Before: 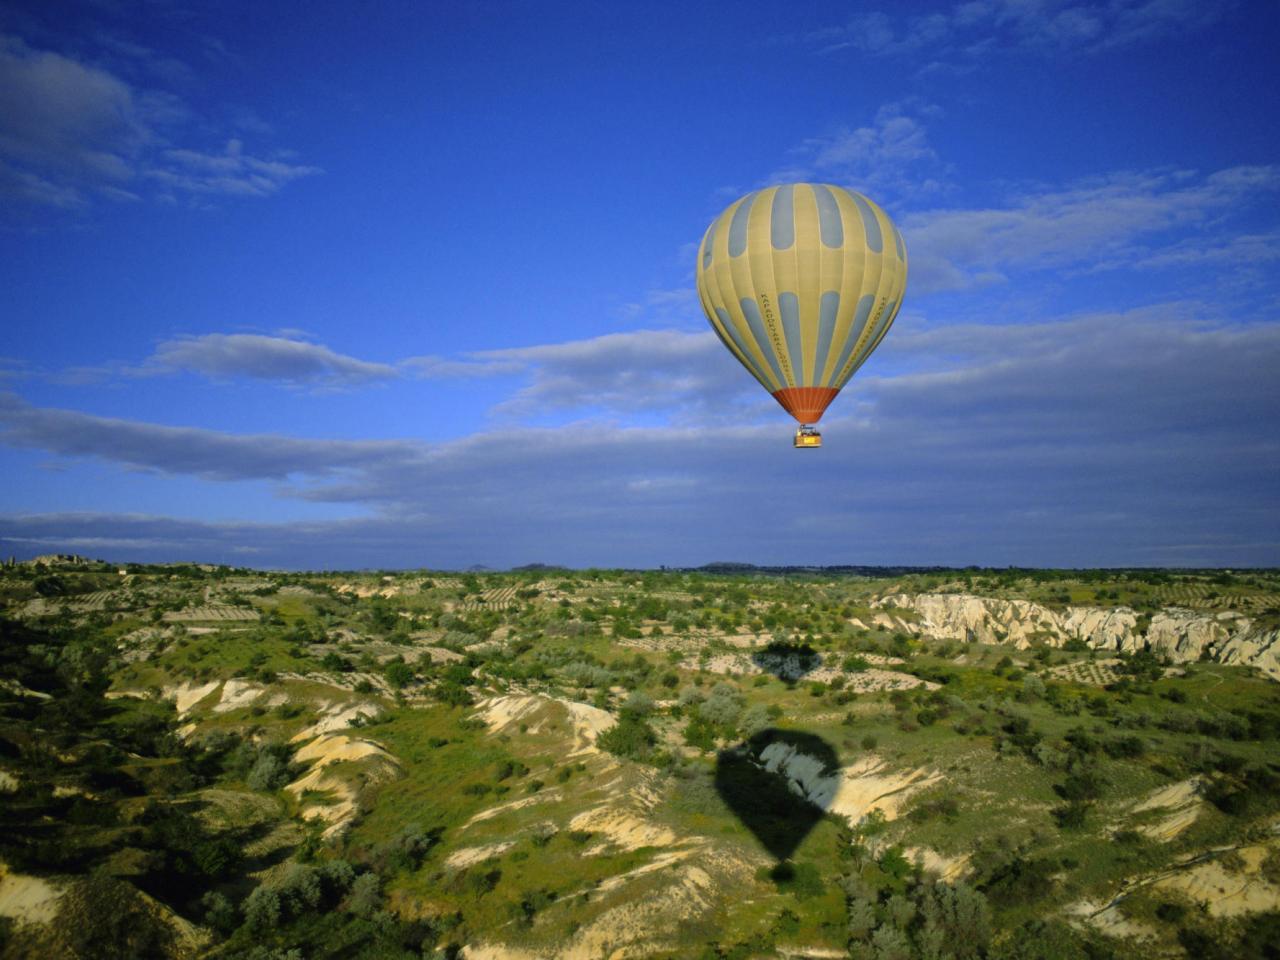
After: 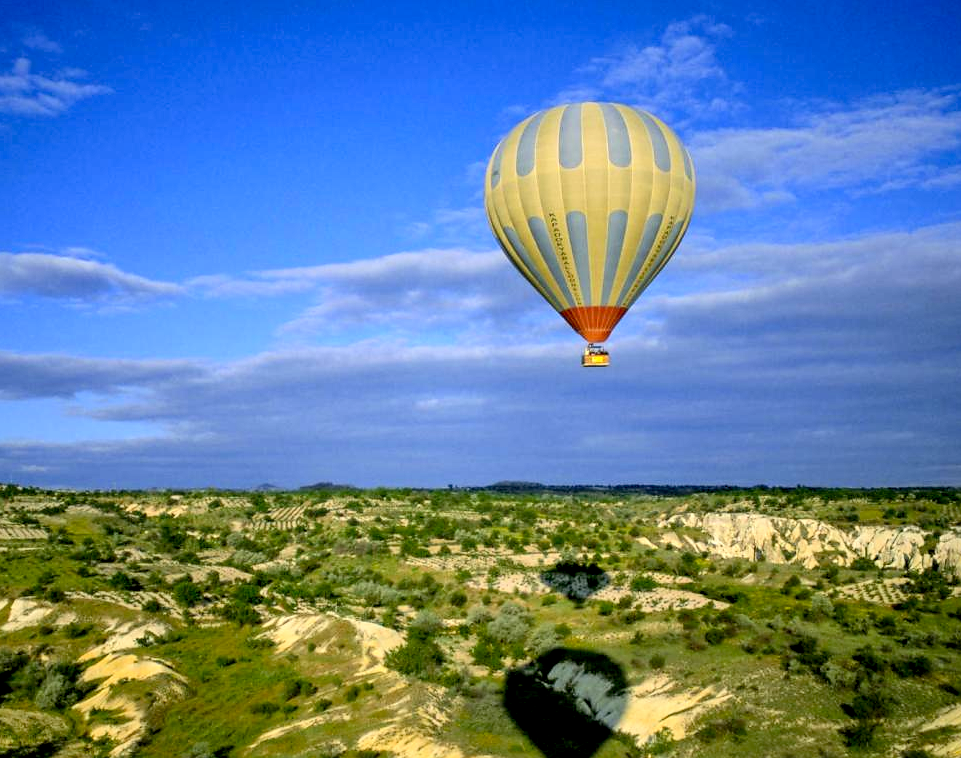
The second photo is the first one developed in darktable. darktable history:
exposure: black level correction 0.009, exposure 0.015 EV, compensate highlight preservation false
levels: levels [0, 0.498, 0.996]
crop: left 16.601%, top 8.529%, right 8.31%, bottom 12.445%
sharpen: radius 1.04, threshold 1.086
contrast brightness saturation: contrast 0.205, brightness 0.16, saturation 0.216
shadows and highlights: low approximation 0.01, soften with gaussian
local contrast: on, module defaults
tone equalizer: edges refinement/feathering 500, mask exposure compensation -1.57 EV, preserve details no
